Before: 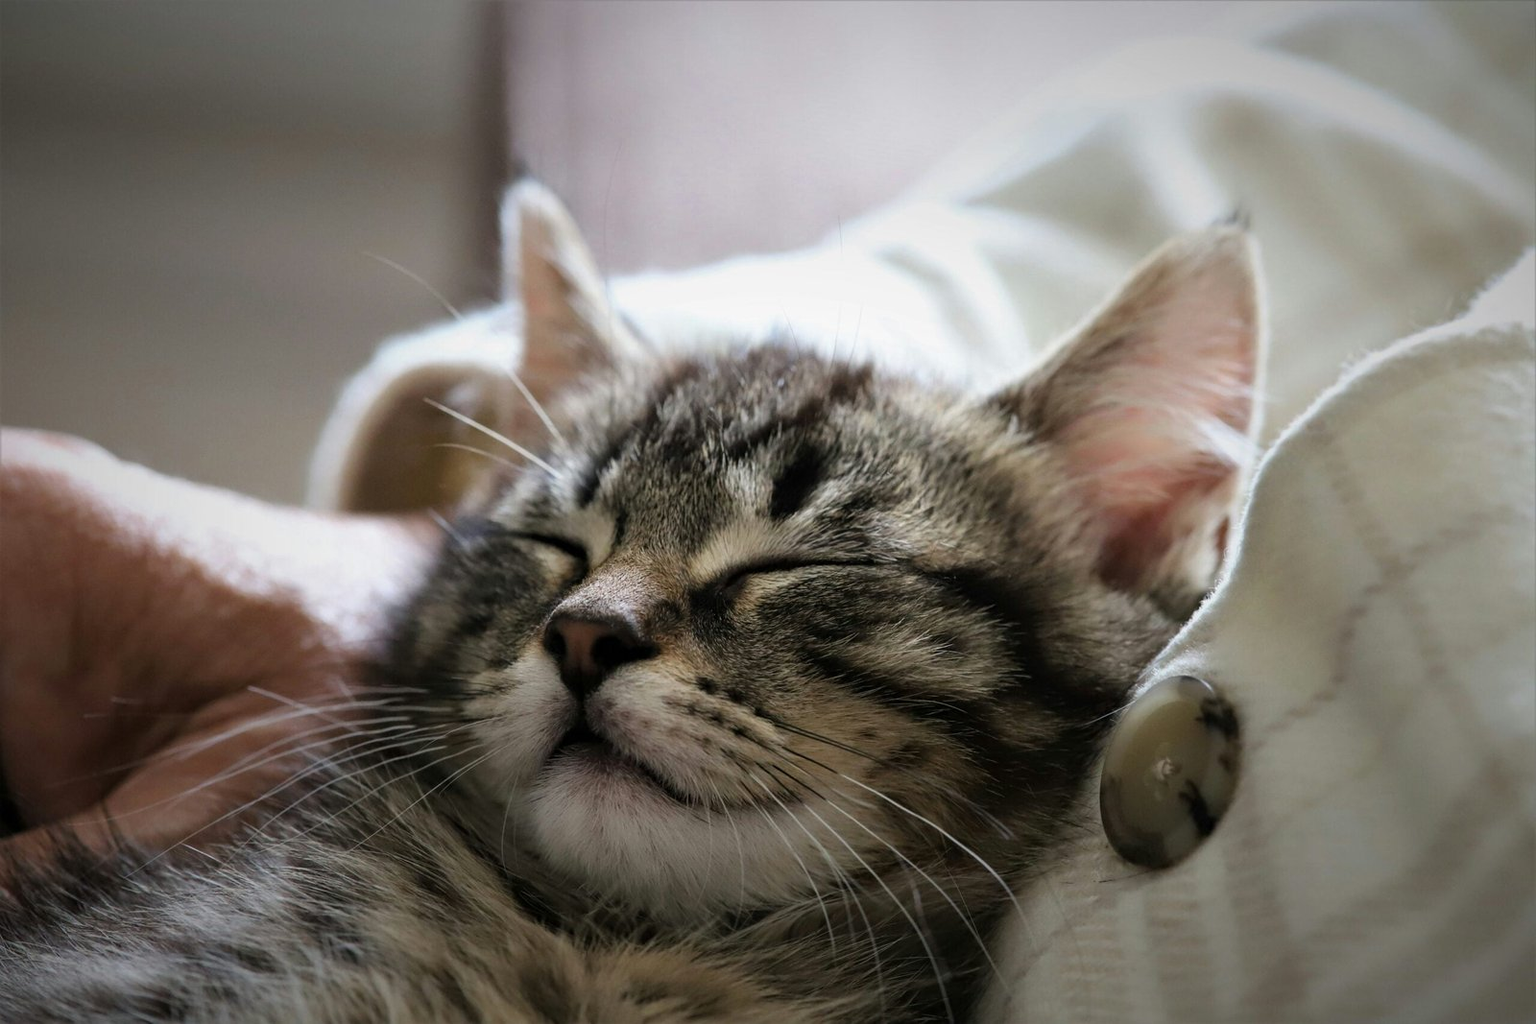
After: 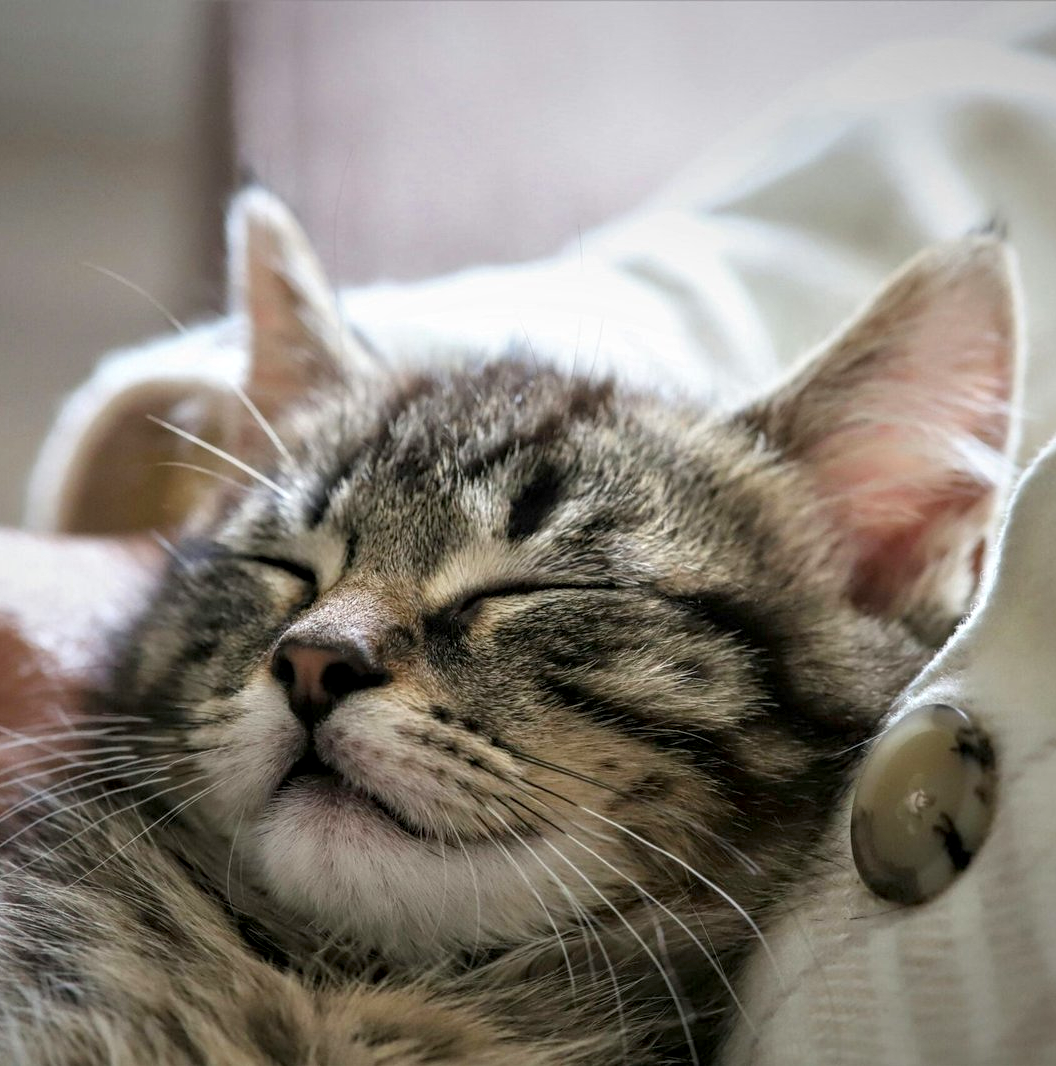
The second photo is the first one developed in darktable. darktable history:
crop and rotate: left 18.442%, right 15.508%
local contrast: on, module defaults
tone equalizer: -8 EV 1 EV, -7 EV 1 EV, -6 EV 1 EV, -5 EV 1 EV, -4 EV 1 EV, -3 EV 0.75 EV, -2 EV 0.5 EV, -1 EV 0.25 EV
